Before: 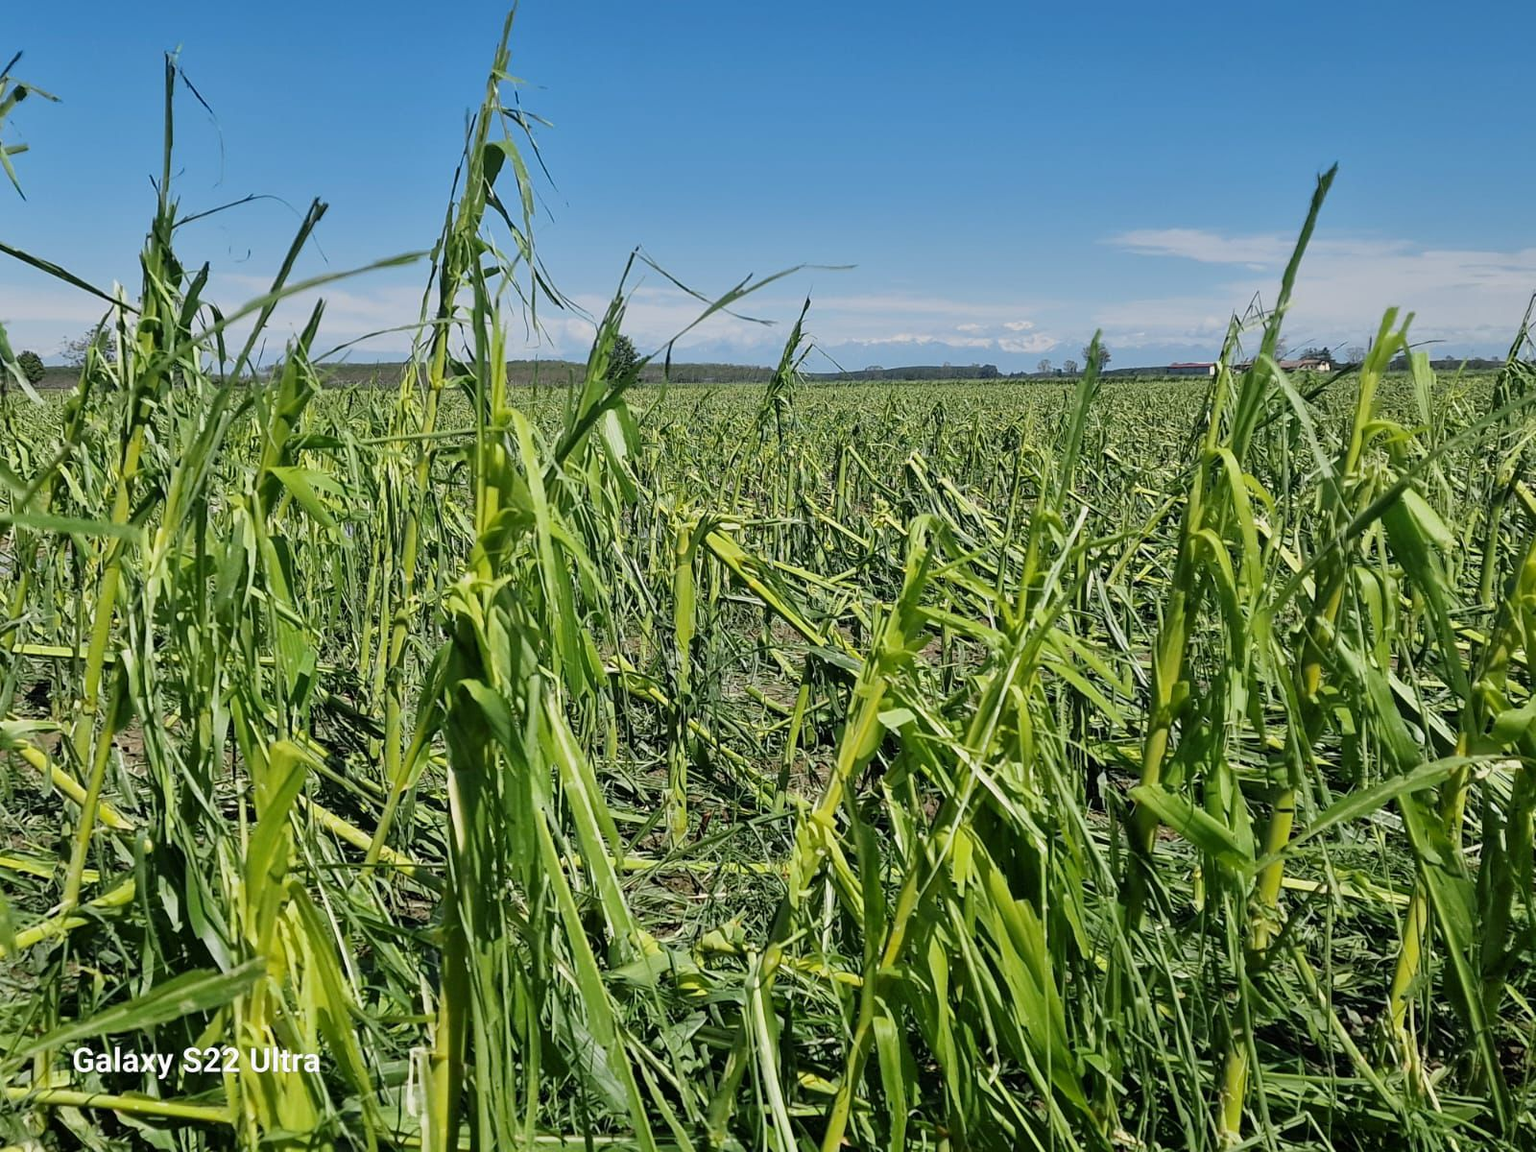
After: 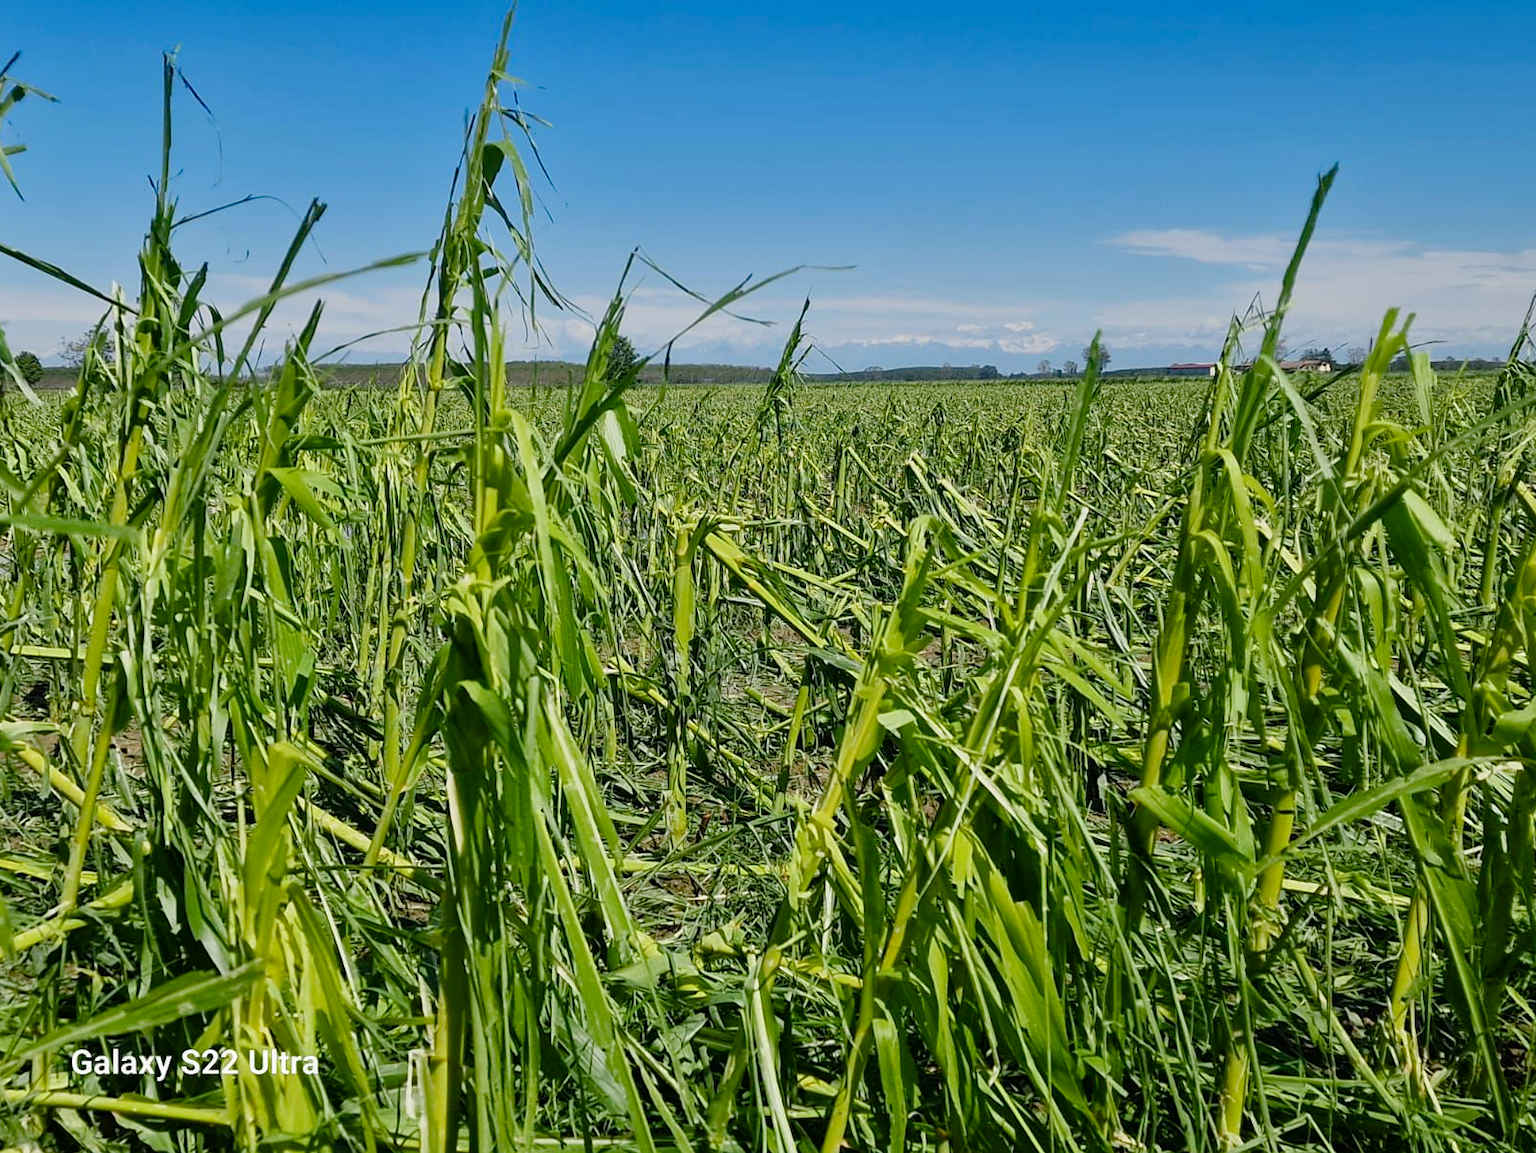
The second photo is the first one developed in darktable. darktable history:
crop and rotate: left 0.126%
color balance rgb: perceptual saturation grading › global saturation 20%, perceptual saturation grading › highlights -25%, perceptual saturation grading › shadows 50%
